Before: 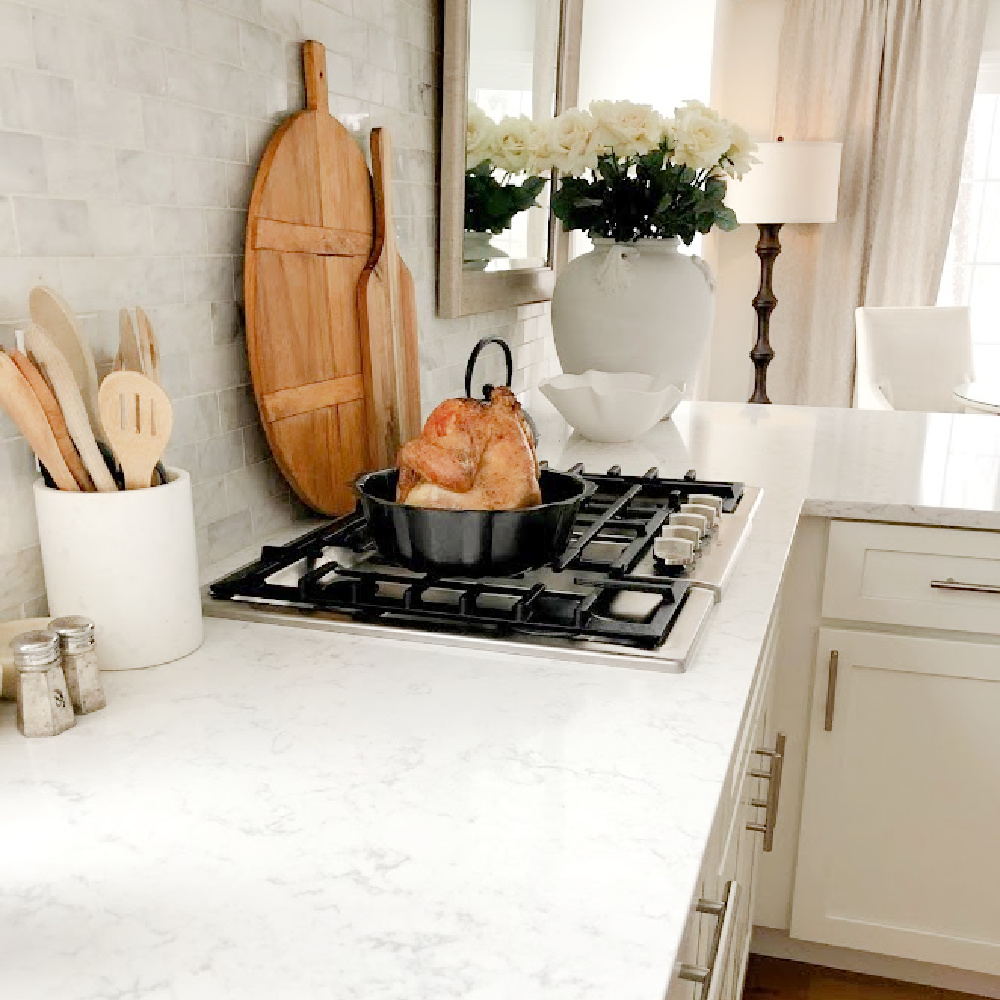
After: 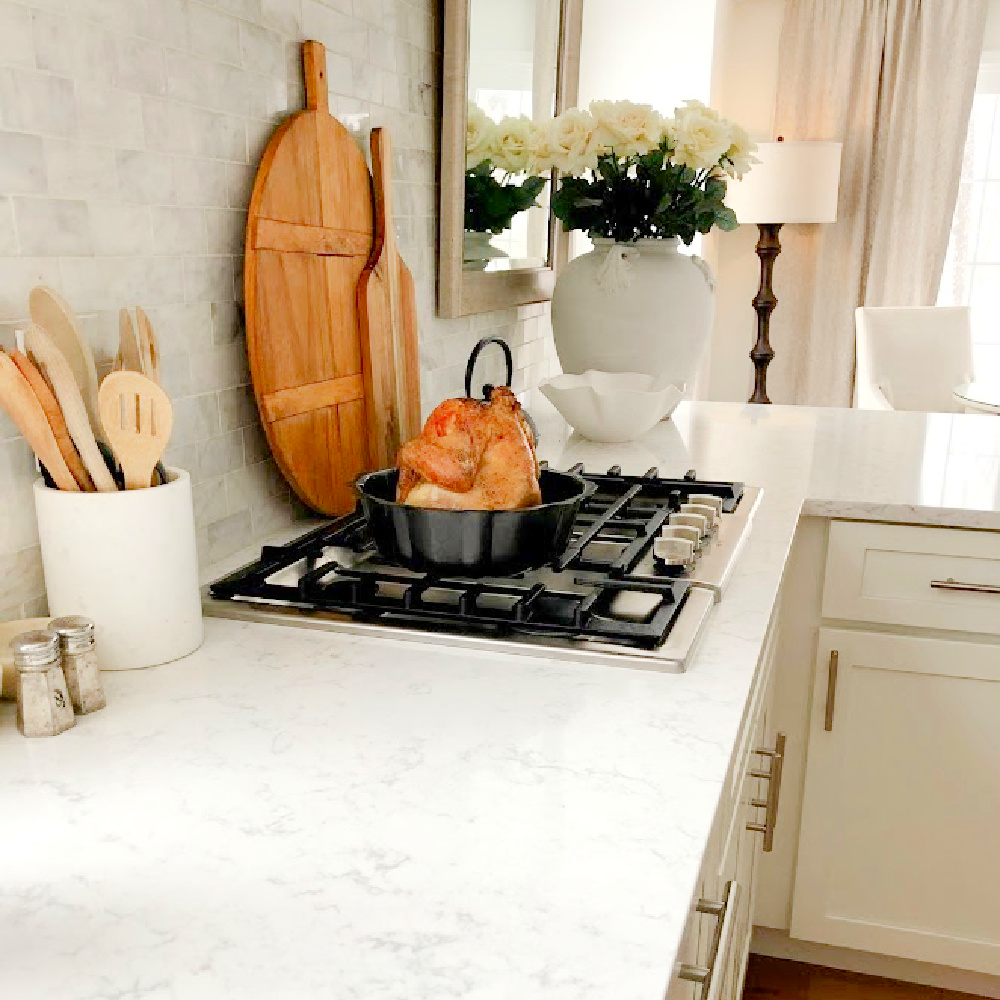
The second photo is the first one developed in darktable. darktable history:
color correction: highlights b* 0.033, saturation 1.33
